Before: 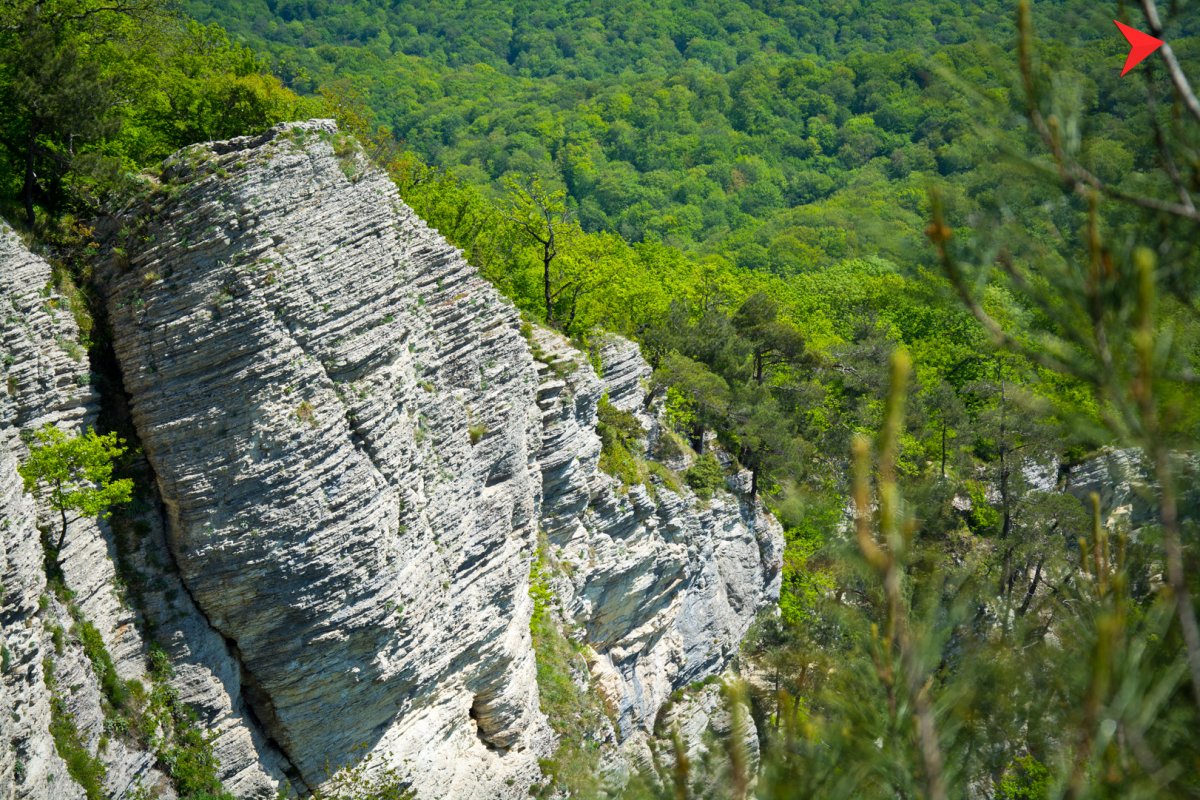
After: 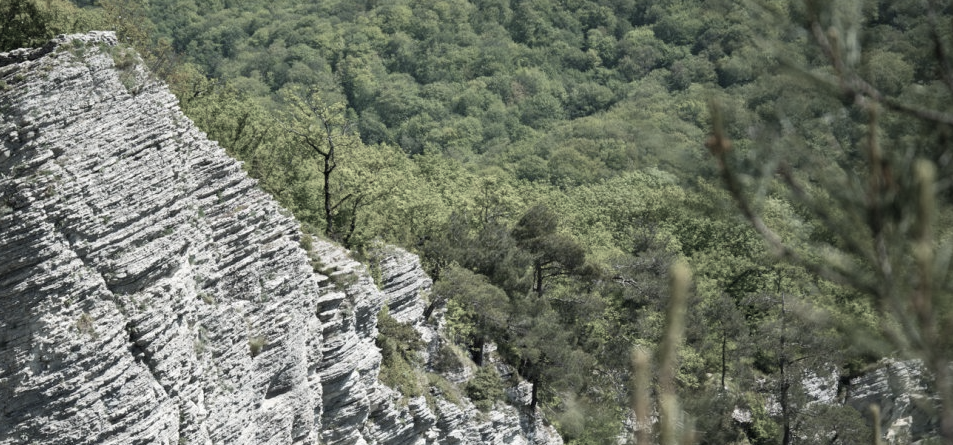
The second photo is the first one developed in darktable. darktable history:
exposure: compensate highlight preservation false
crop: left 18.38%, top 11.092%, right 2.134%, bottom 33.217%
color zones: curves: ch1 [(0, 0.34) (0.143, 0.164) (0.286, 0.152) (0.429, 0.176) (0.571, 0.173) (0.714, 0.188) (0.857, 0.199) (1, 0.34)]
